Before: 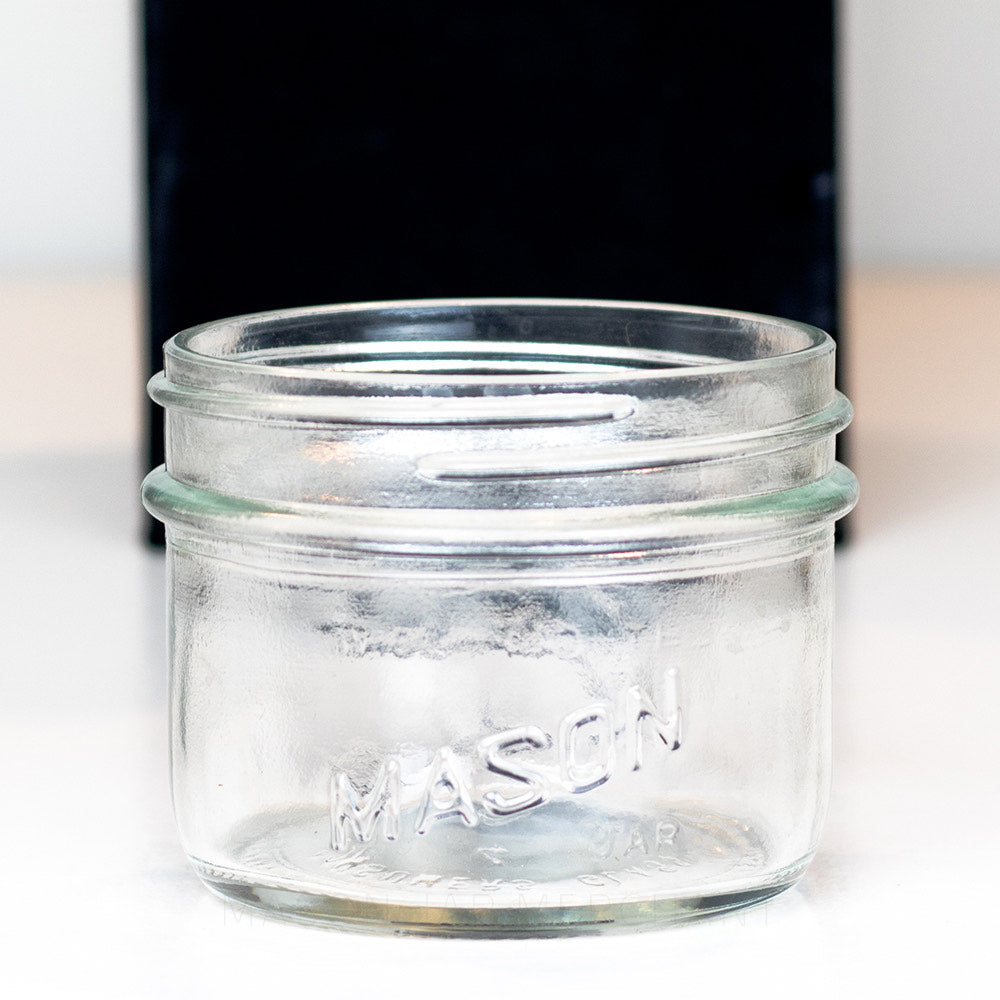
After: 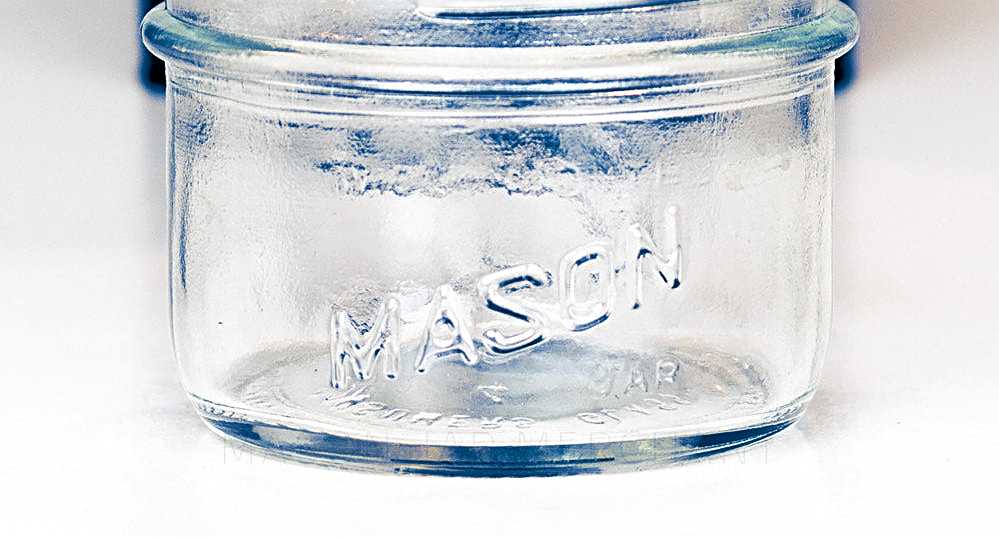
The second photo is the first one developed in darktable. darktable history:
sharpen: radius 2.817, amount 0.715
crop and rotate: top 46.237%
split-toning: shadows › hue 226.8°, shadows › saturation 1, highlights › saturation 0, balance -61.41
shadows and highlights: shadows 29.32, highlights -29.32, low approximation 0.01, soften with gaussian
